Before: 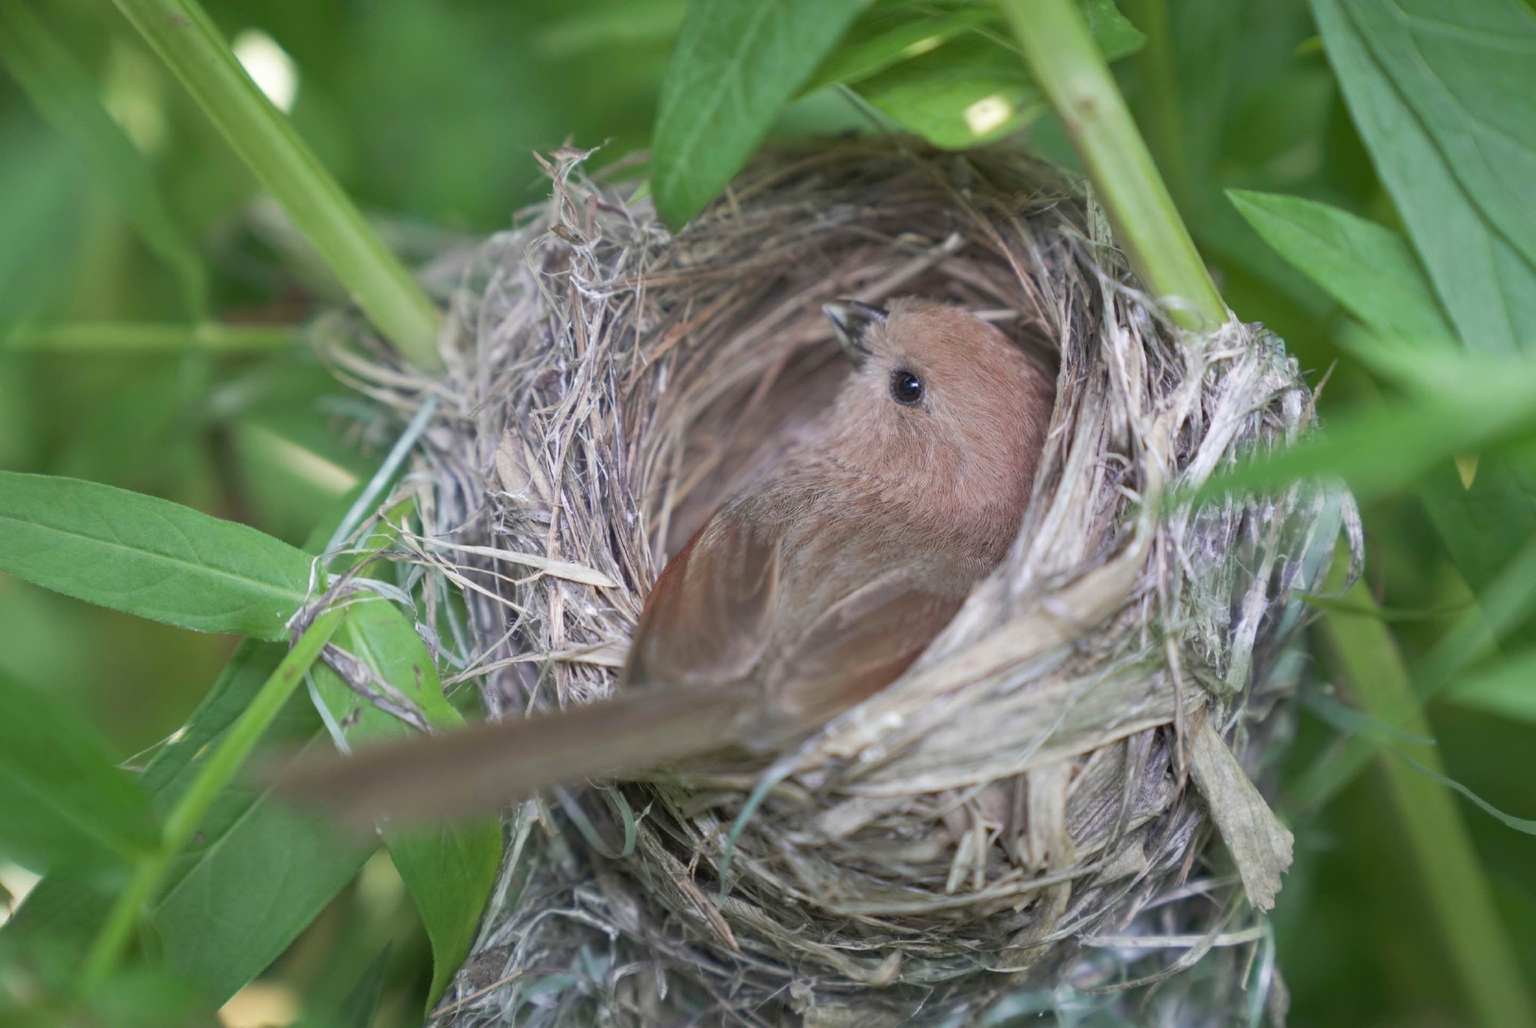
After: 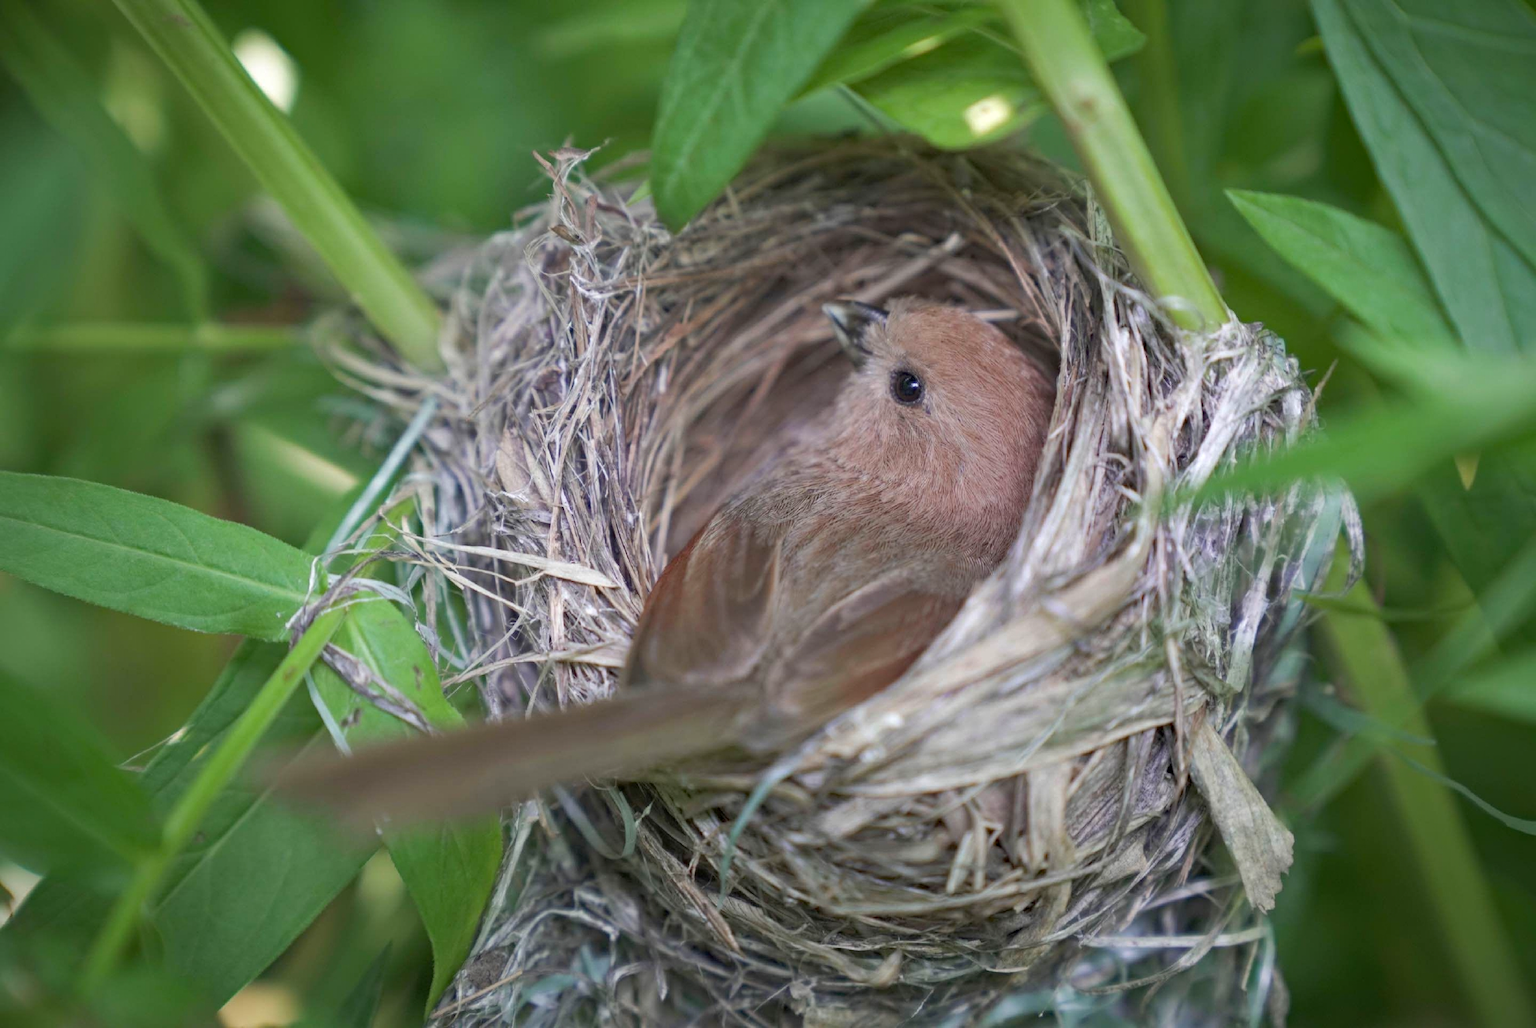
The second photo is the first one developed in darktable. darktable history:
haze removal: compatibility mode true, adaptive false
vignetting: fall-off start 71.75%, saturation -0.001
